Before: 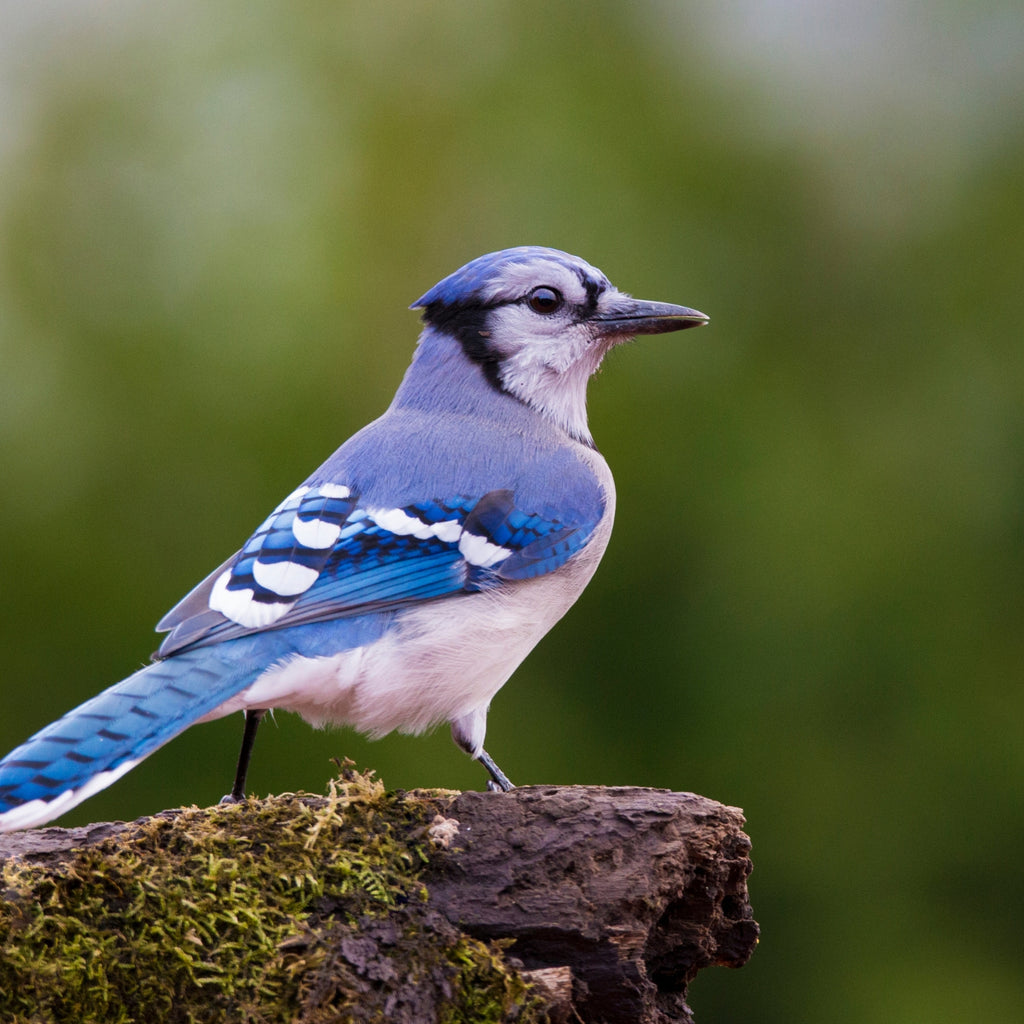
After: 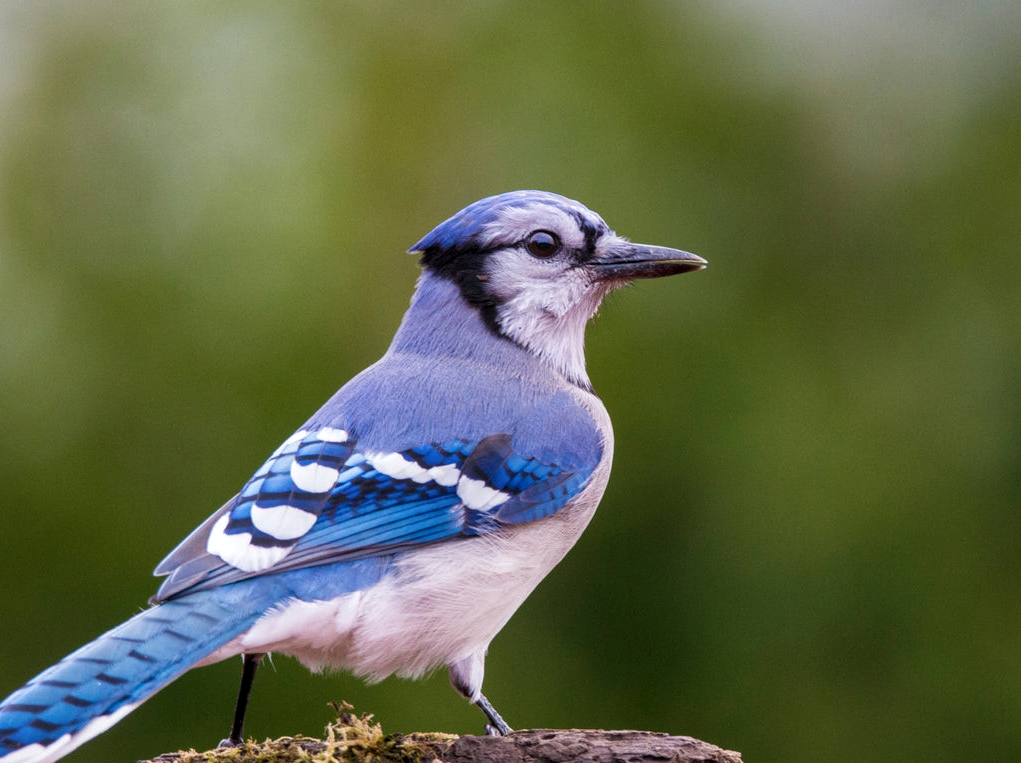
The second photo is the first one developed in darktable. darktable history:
exposure: compensate exposure bias true, compensate highlight preservation false
tone equalizer: on, module defaults
crop: left 0.276%, top 5.542%, bottom 19.884%
local contrast: on, module defaults
